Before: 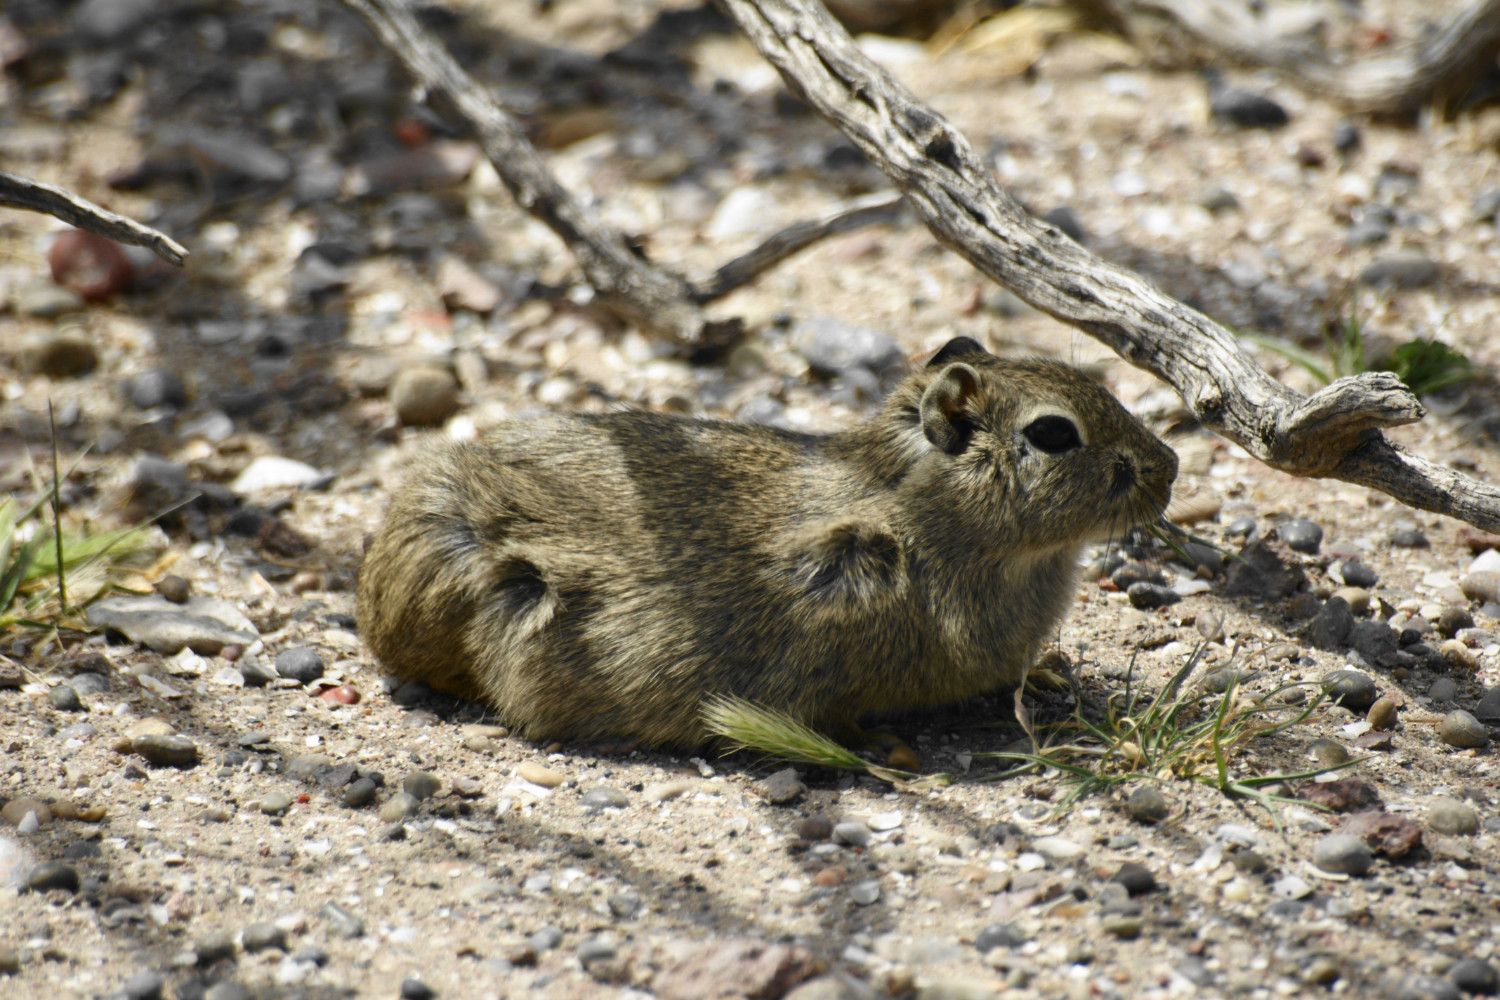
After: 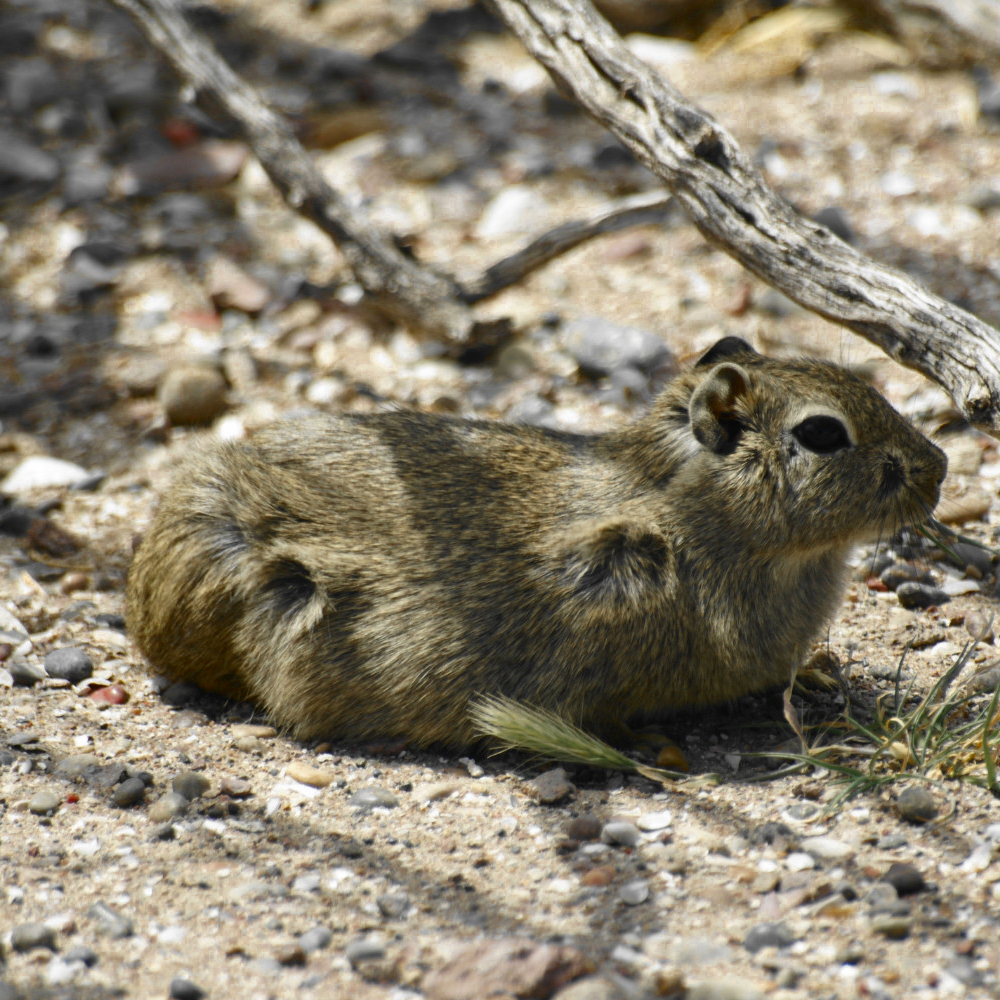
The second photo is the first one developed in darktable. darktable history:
color zones: curves: ch0 [(0.11, 0.396) (0.195, 0.36) (0.25, 0.5) (0.303, 0.412) (0.357, 0.544) (0.75, 0.5) (0.967, 0.328)]; ch1 [(0, 0.468) (0.112, 0.512) (0.202, 0.6) (0.25, 0.5) (0.307, 0.352) (0.357, 0.544) (0.75, 0.5) (0.963, 0.524)]
crop and rotate: left 15.446%, right 17.836%
